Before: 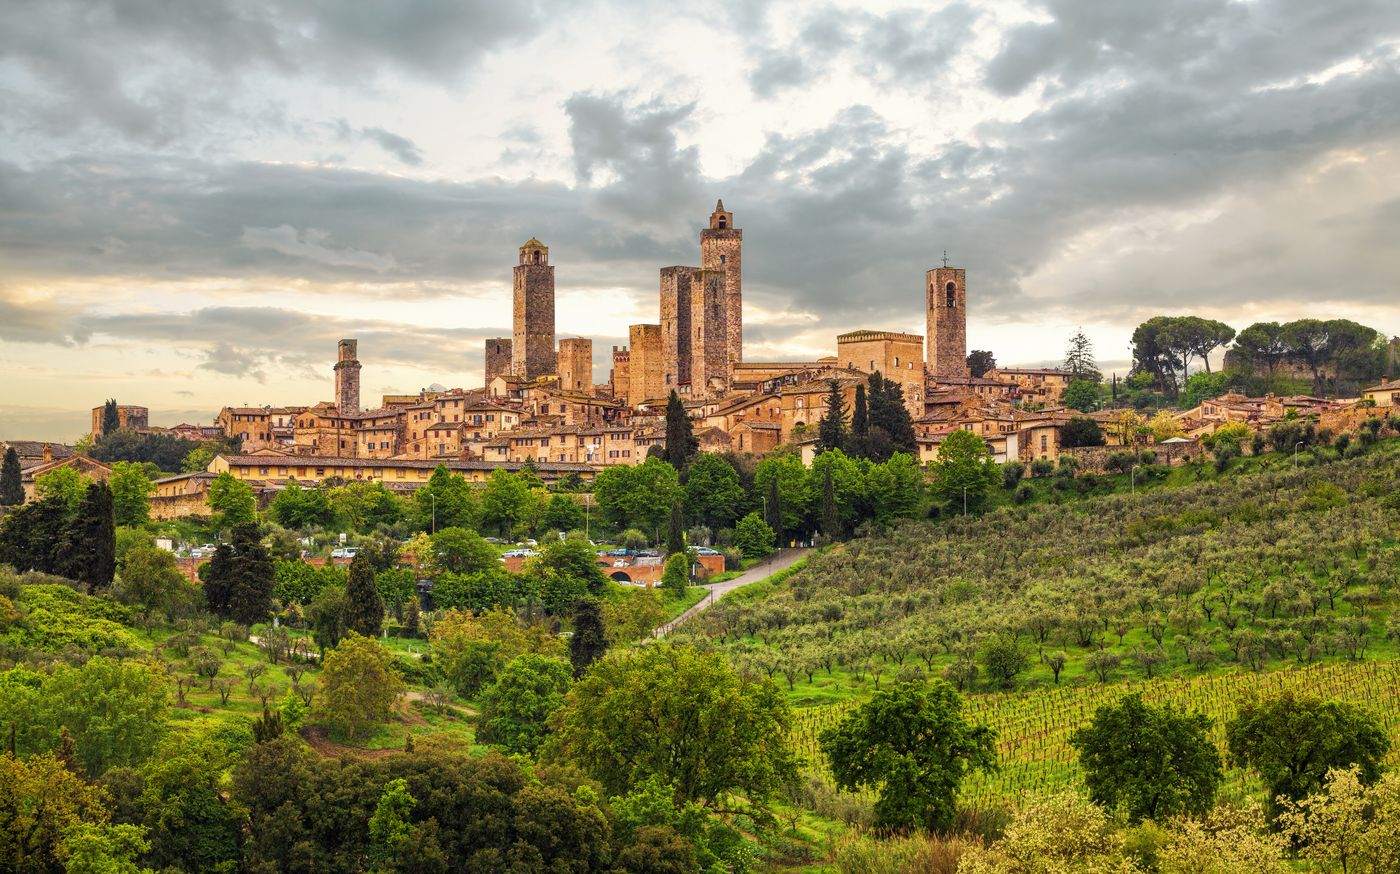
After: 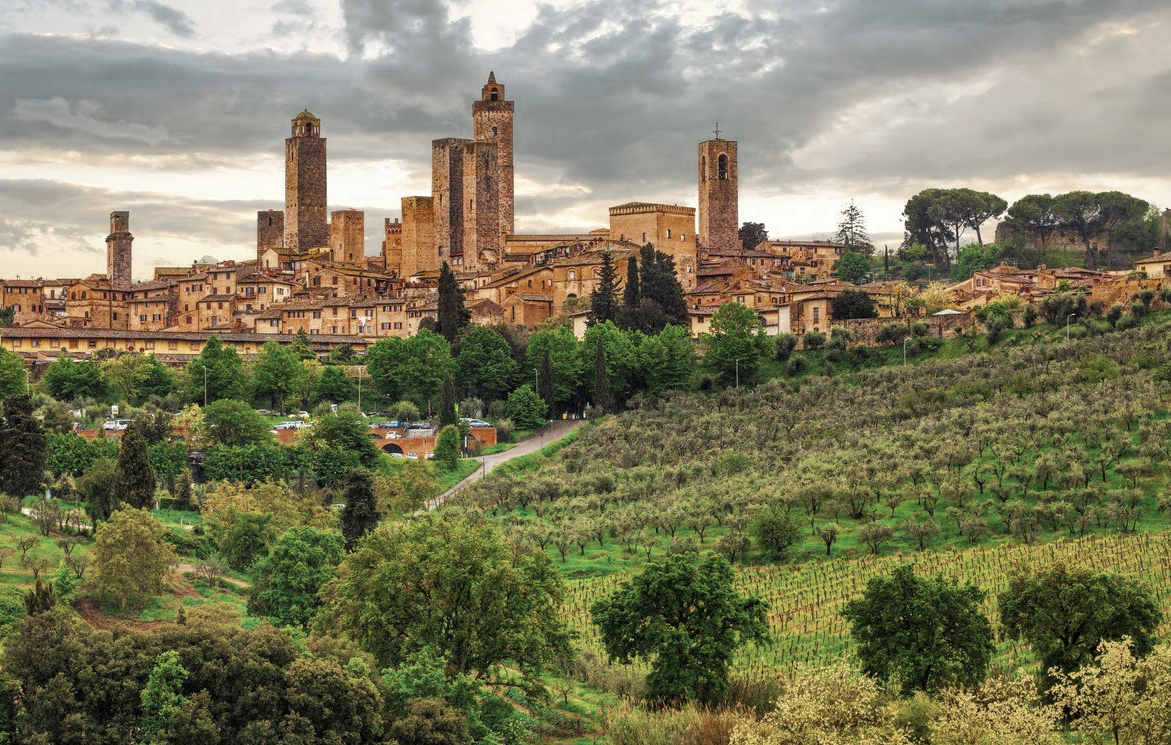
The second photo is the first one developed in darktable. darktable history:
crop: left 16.342%, top 14.676%
tone equalizer: edges refinement/feathering 500, mask exposure compensation -1.57 EV, preserve details no
color zones: curves: ch0 [(0, 0.5) (0.125, 0.4) (0.25, 0.5) (0.375, 0.4) (0.5, 0.4) (0.625, 0.6) (0.75, 0.6) (0.875, 0.5)]; ch1 [(0, 0.35) (0.125, 0.45) (0.25, 0.35) (0.375, 0.35) (0.5, 0.35) (0.625, 0.35) (0.75, 0.45) (0.875, 0.35)]; ch2 [(0, 0.6) (0.125, 0.5) (0.25, 0.5) (0.375, 0.6) (0.5, 0.6) (0.625, 0.5) (0.75, 0.5) (0.875, 0.5)]
shadows and highlights: shadows 49.39, highlights -40.74, soften with gaussian
